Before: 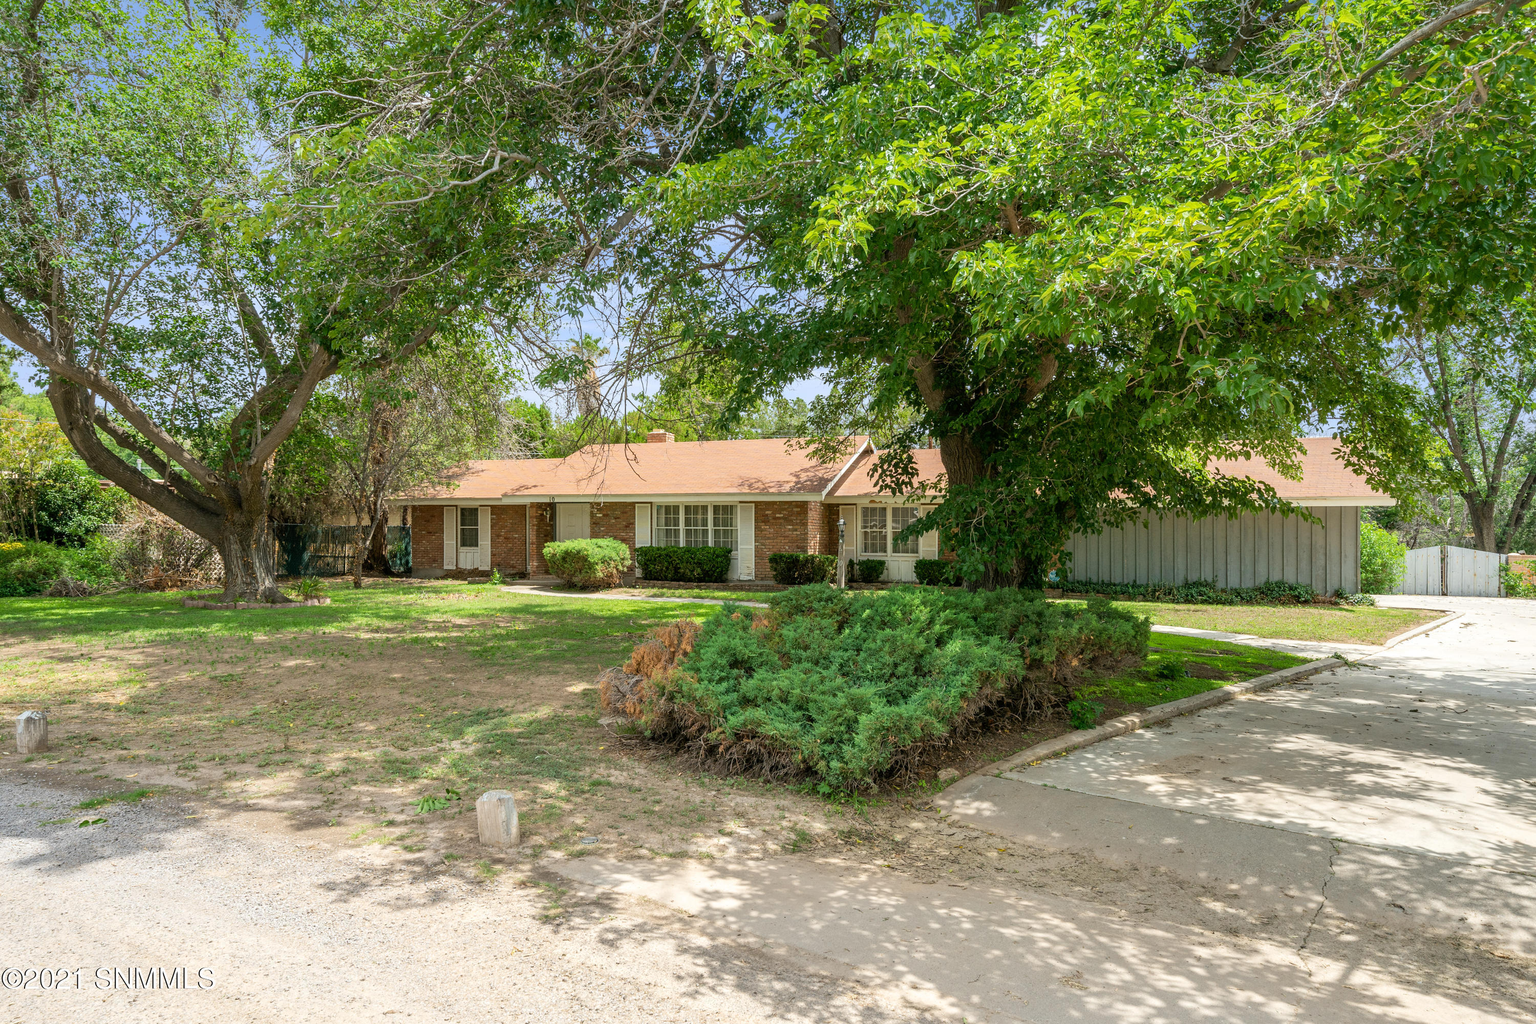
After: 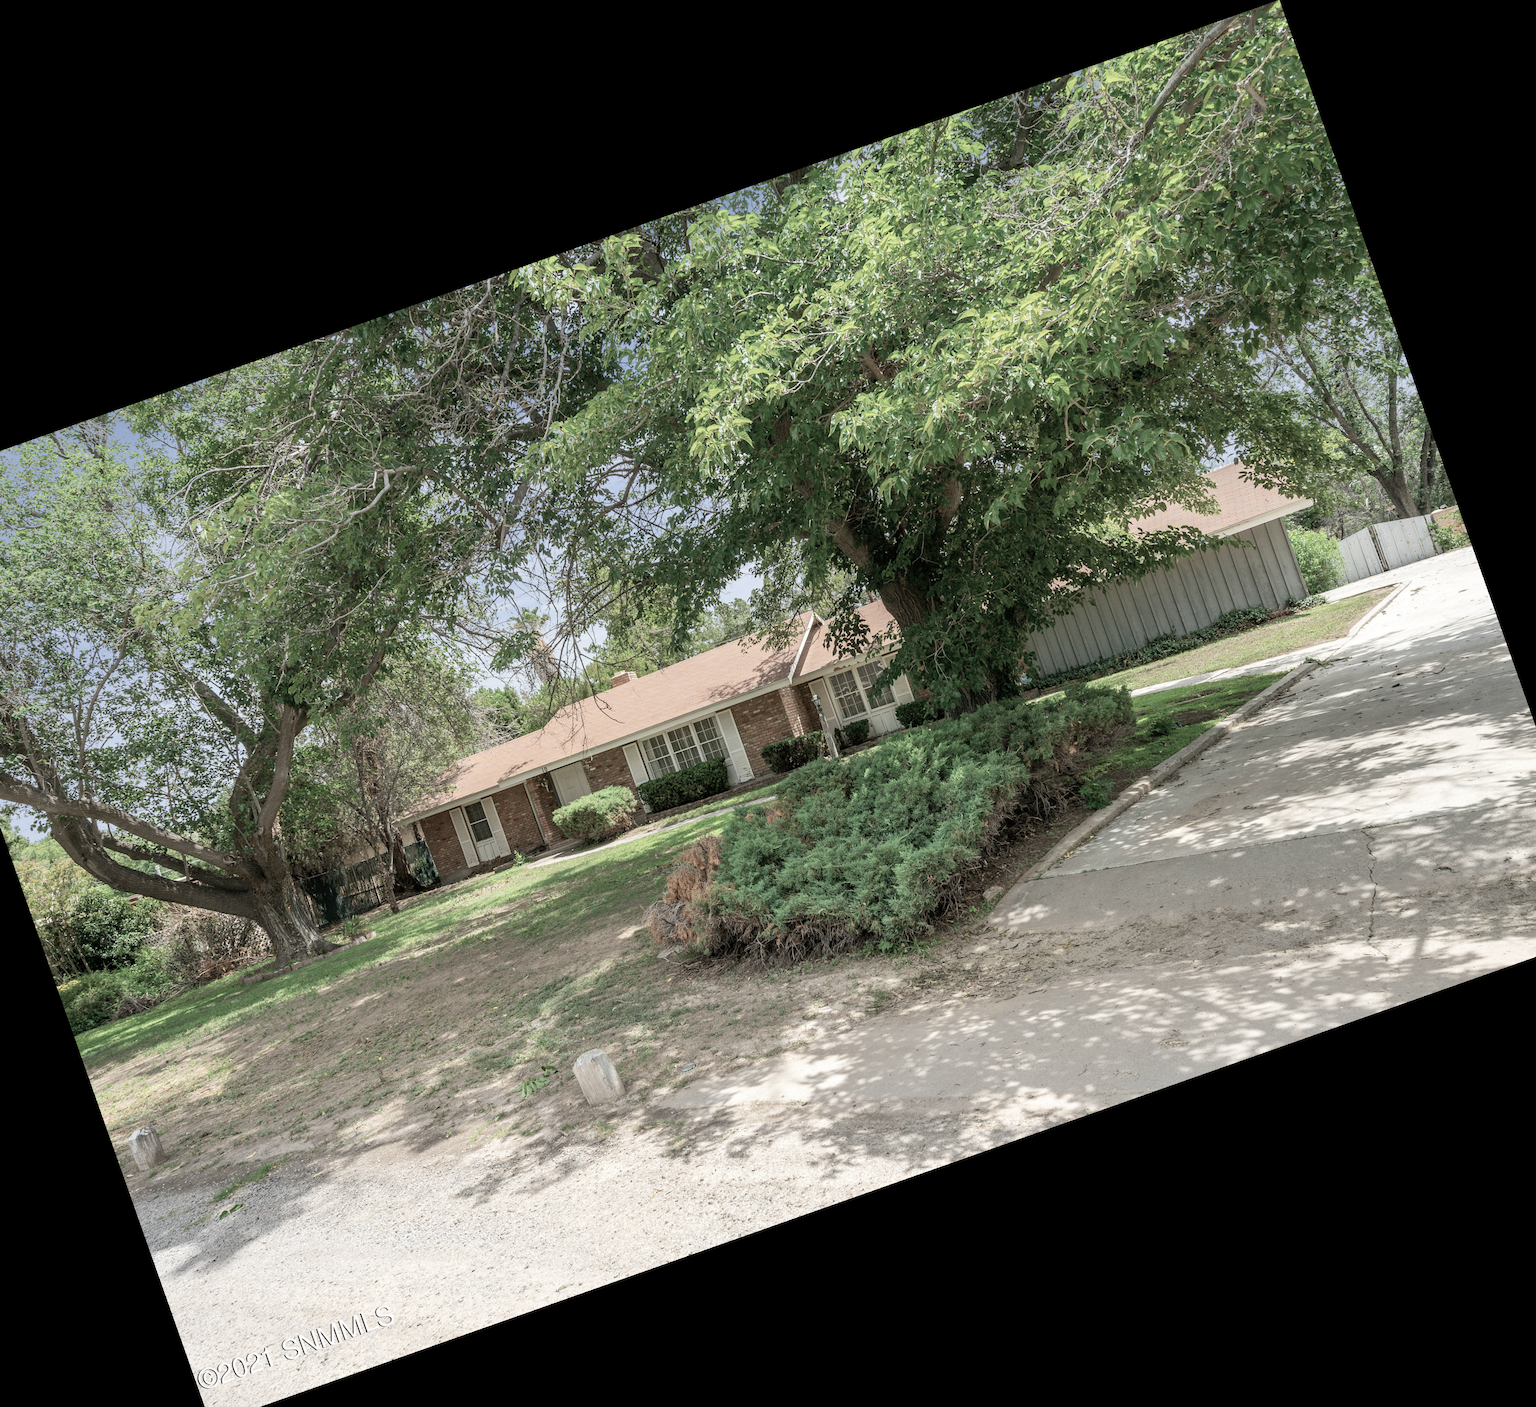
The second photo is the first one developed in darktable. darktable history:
crop and rotate: angle 19.43°, left 6.812%, right 4.125%, bottom 1.087%
color balance rgb: linear chroma grading › global chroma -16.06%, perceptual saturation grading › global saturation -32.85%, global vibrance -23.56%
